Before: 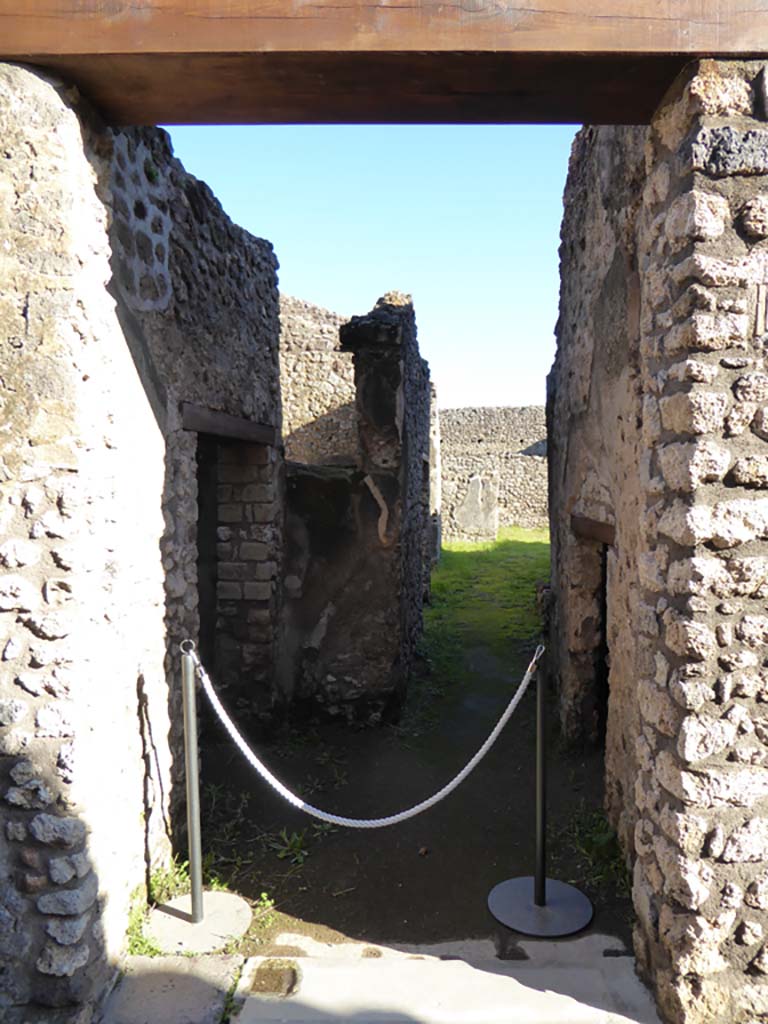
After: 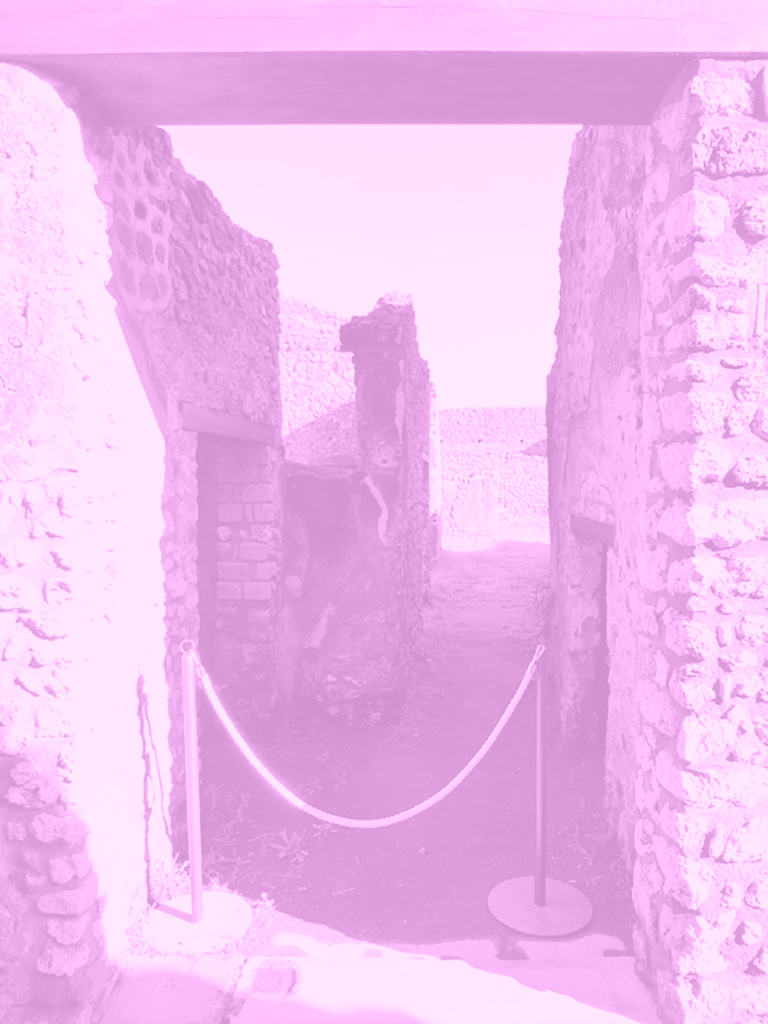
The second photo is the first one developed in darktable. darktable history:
exposure: black level correction -0.003, exposure 0.04 EV, compensate highlight preservation false
colorize: hue 331.2°, saturation 75%, source mix 30.28%, lightness 70.52%, version 1
local contrast: mode bilateral grid, contrast 100, coarseness 100, detail 165%, midtone range 0.2
